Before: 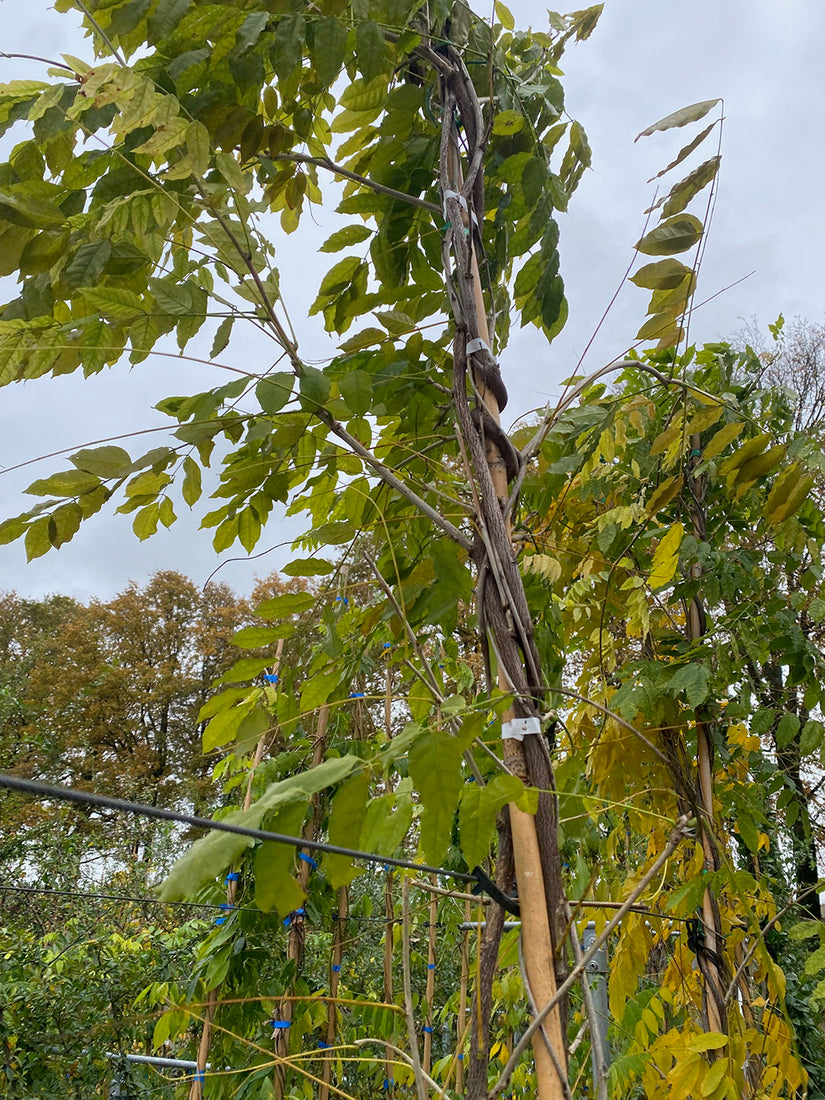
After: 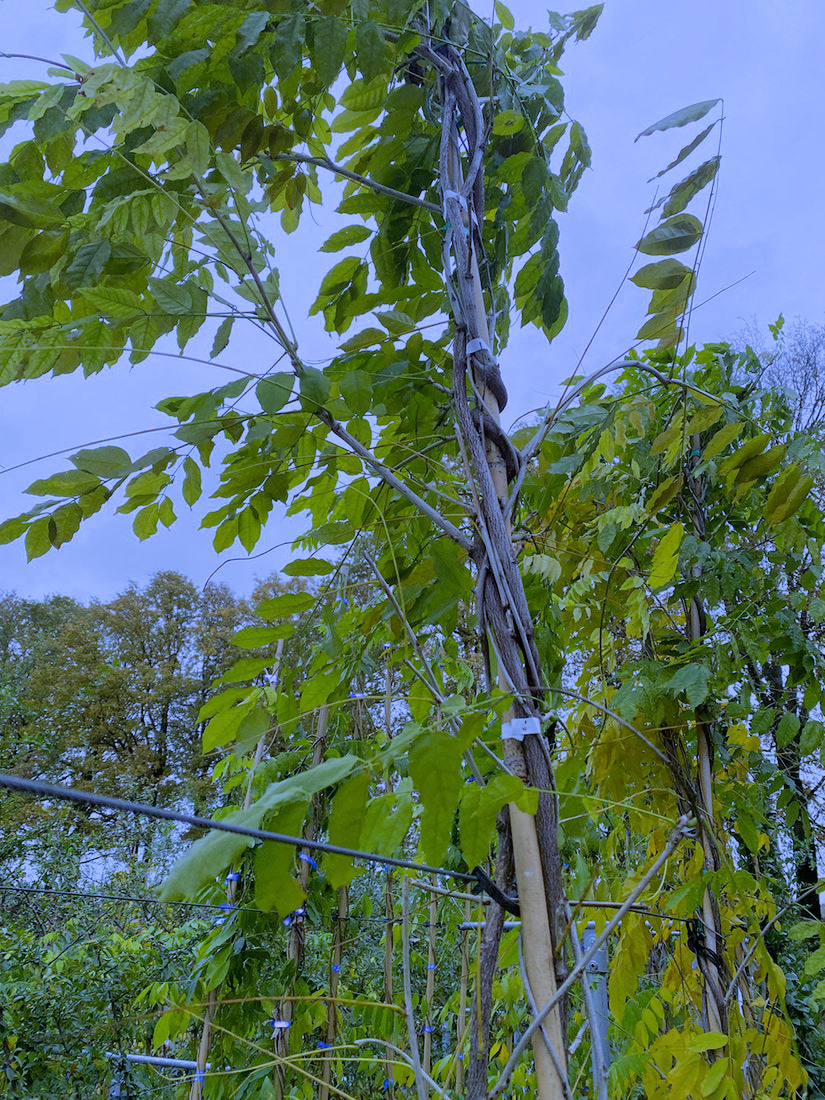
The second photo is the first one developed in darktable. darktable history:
filmic rgb: black relative exposure -7.75 EV, white relative exposure 4.4 EV, threshold 3 EV, hardness 3.76, latitude 50%, contrast 1.1, color science v5 (2021), contrast in shadows safe, contrast in highlights safe, enable highlight reconstruction true
color balance rgb: contrast -30%
white balance: red 0.766, blue 1.537
